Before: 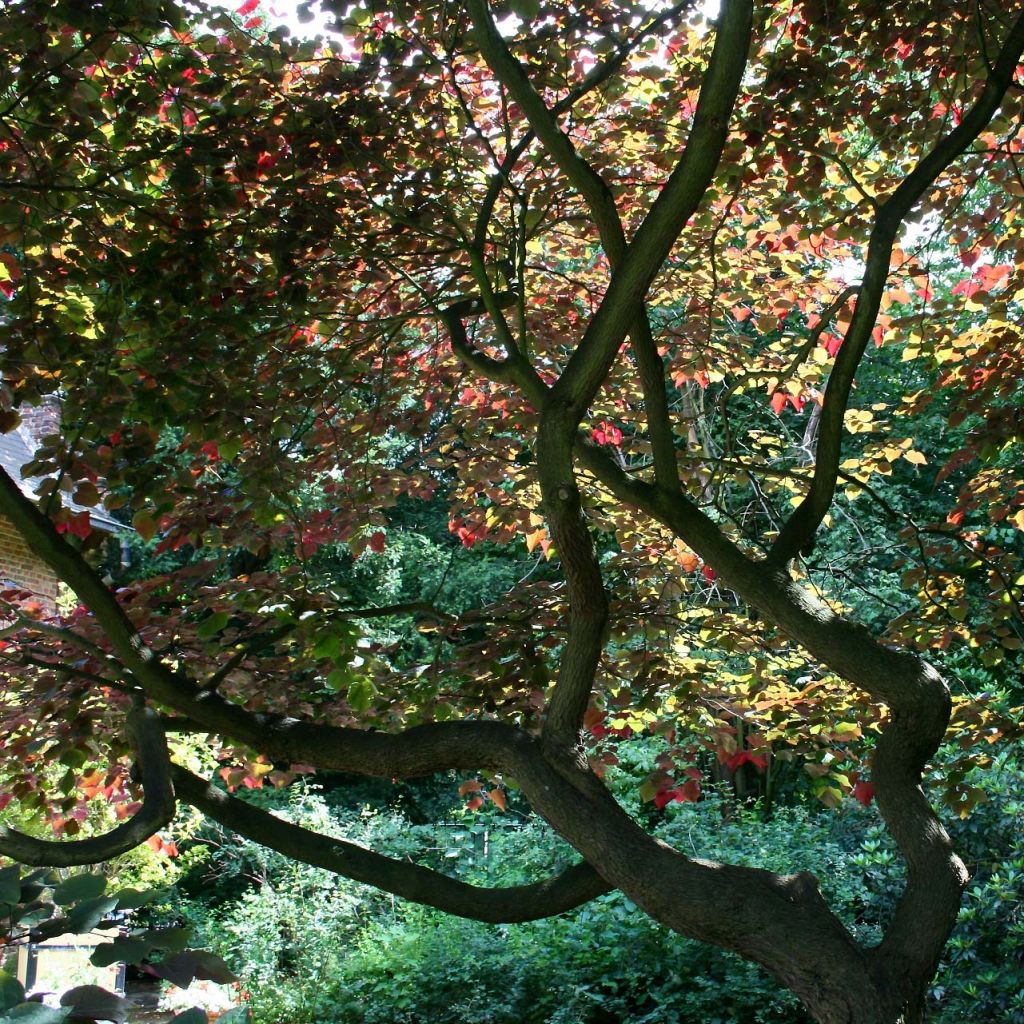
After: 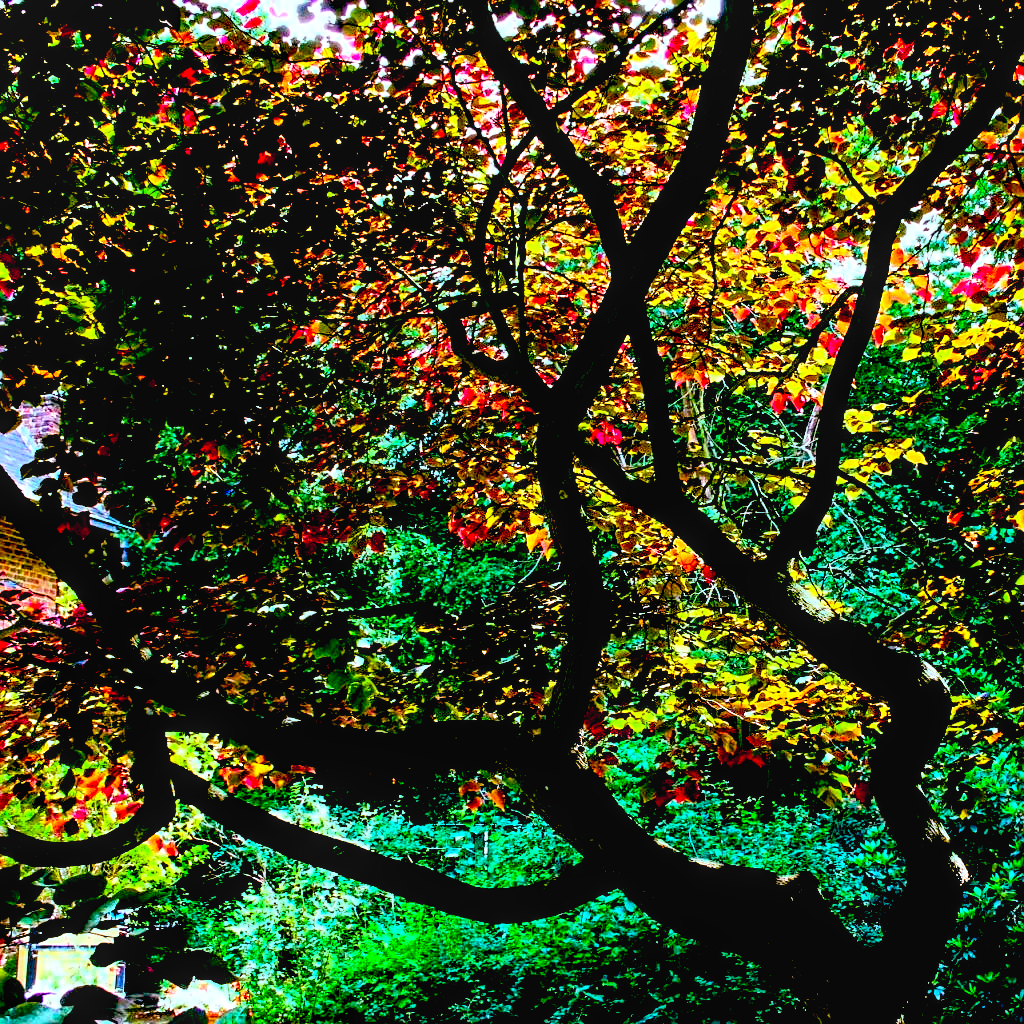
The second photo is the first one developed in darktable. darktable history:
color balance rgb: power › chroma 1.563%, power › hue 27.95°, highlights gain › luminance 17.037%, highlights gain › chroma 2.862%, highlights gain › hue 262.7°, global offset › hue 168.67°, perceptual saturation grading › global saturation 42.281%, perceptual brilliance grading › highlights 9.821%, perceptual brilliance grading › mid-tones 4.868%
local contrast: on, module defaults
sharpen: on, module defaults
exposure: black level correction 0.054, exposure -0.031 EV, compensate highlight preservation false
shadows and highlights: shadows 24.38, highlights -76.63, soften with gaussian
contrast brightness saturation: contrast 0.204, brightness 0.196, saturation 0.79
